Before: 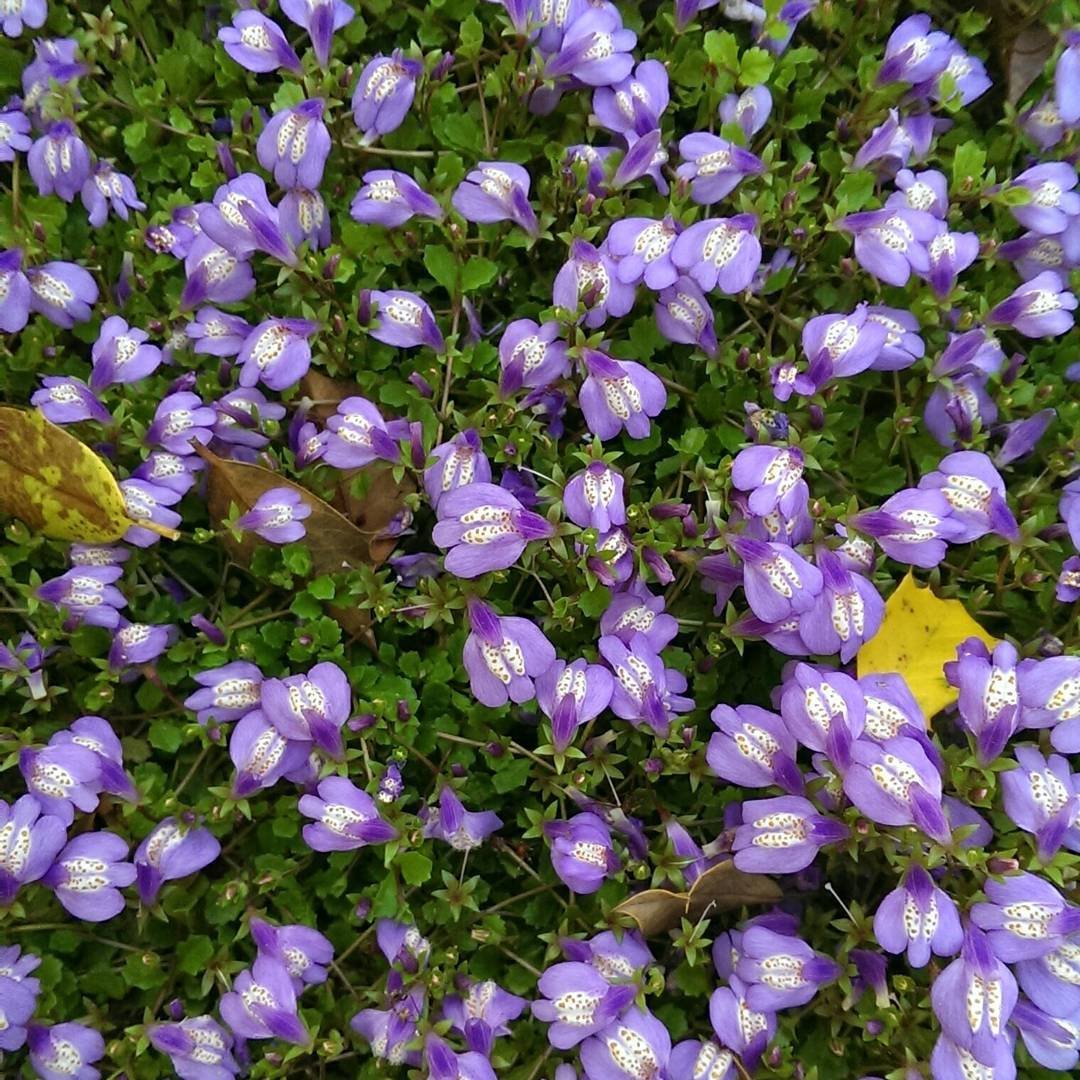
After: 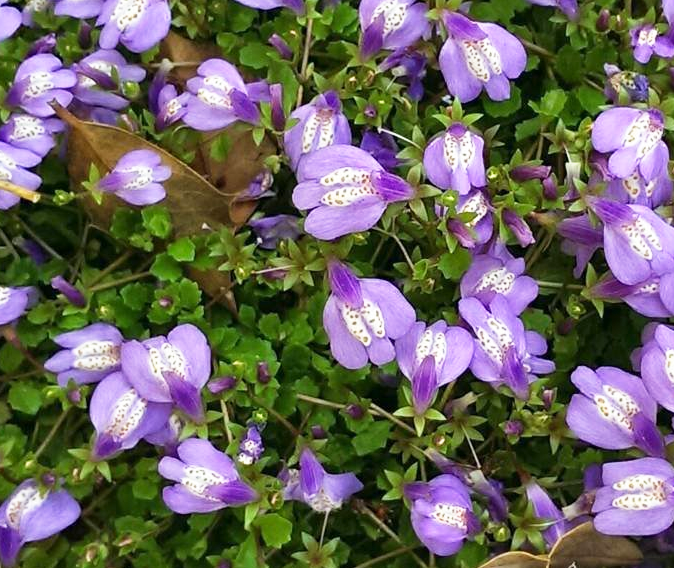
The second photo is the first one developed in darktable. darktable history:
base curve: curves: ch0 [(0, 0) (0.579, 0.807) (1, 1)], preserve colors none
crop: left 13.045%, top 31.319%, right 24.525%, bottom 16.086%
